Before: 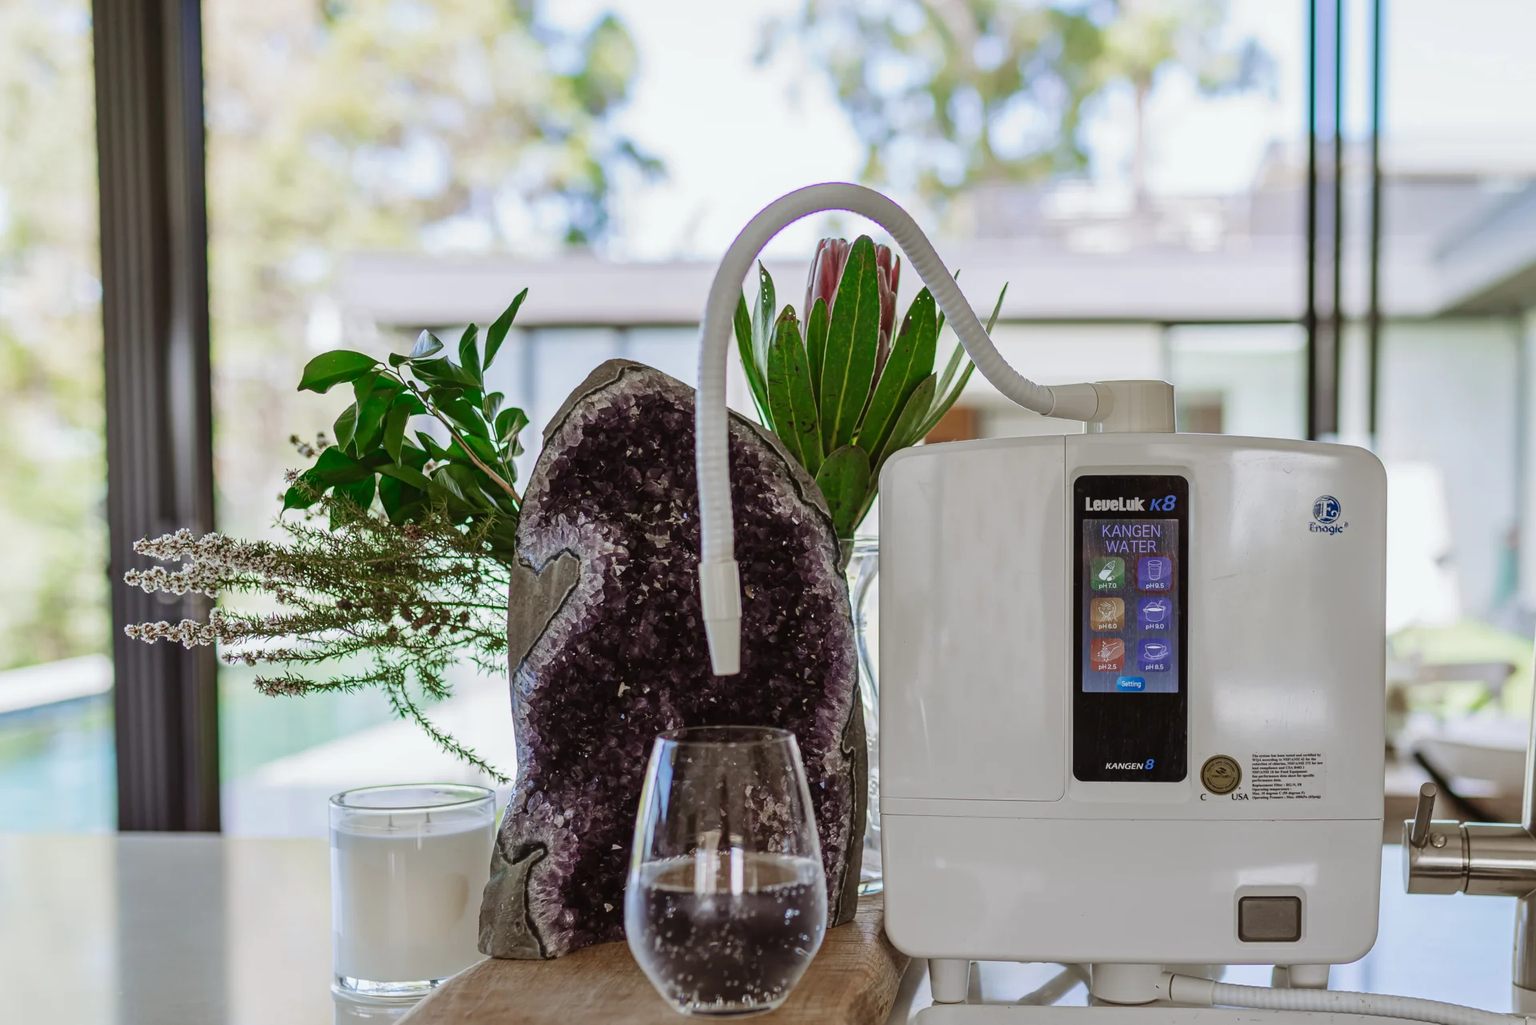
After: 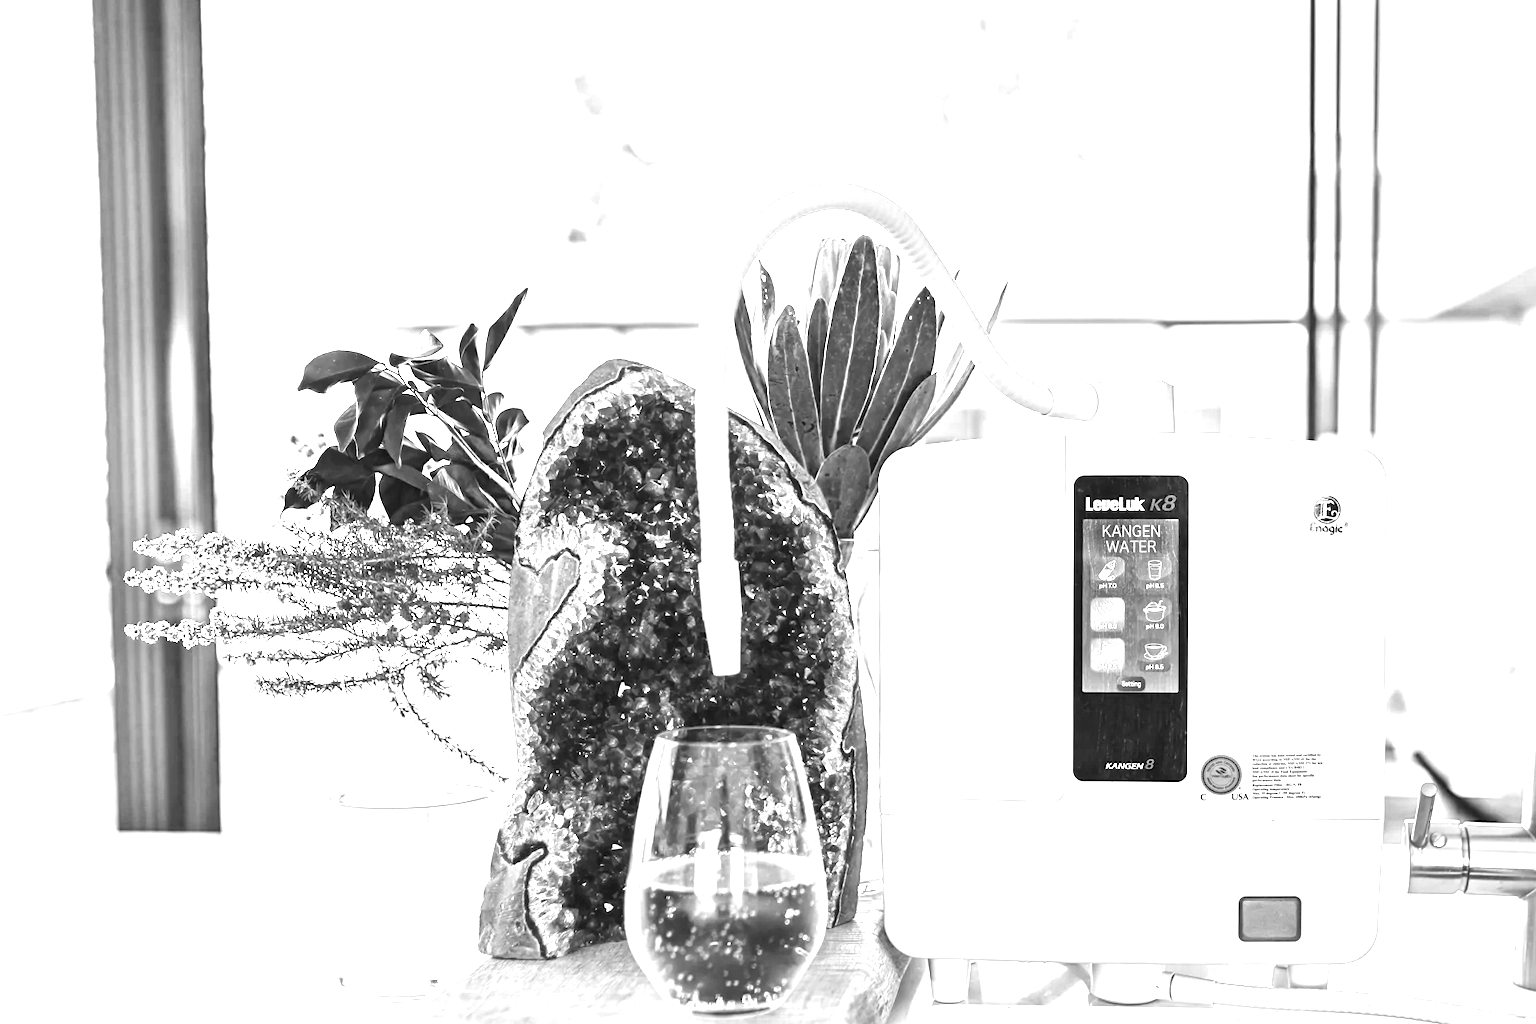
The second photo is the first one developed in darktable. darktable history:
white balance: red 4.26, blue 1.802
monochrome: a -3.63, b -0.465
color balance: mode lift, gamma, gain (sRGB), lift [0.97, 1, 1, 1], gamma [1.03, 1, 1, 1]
